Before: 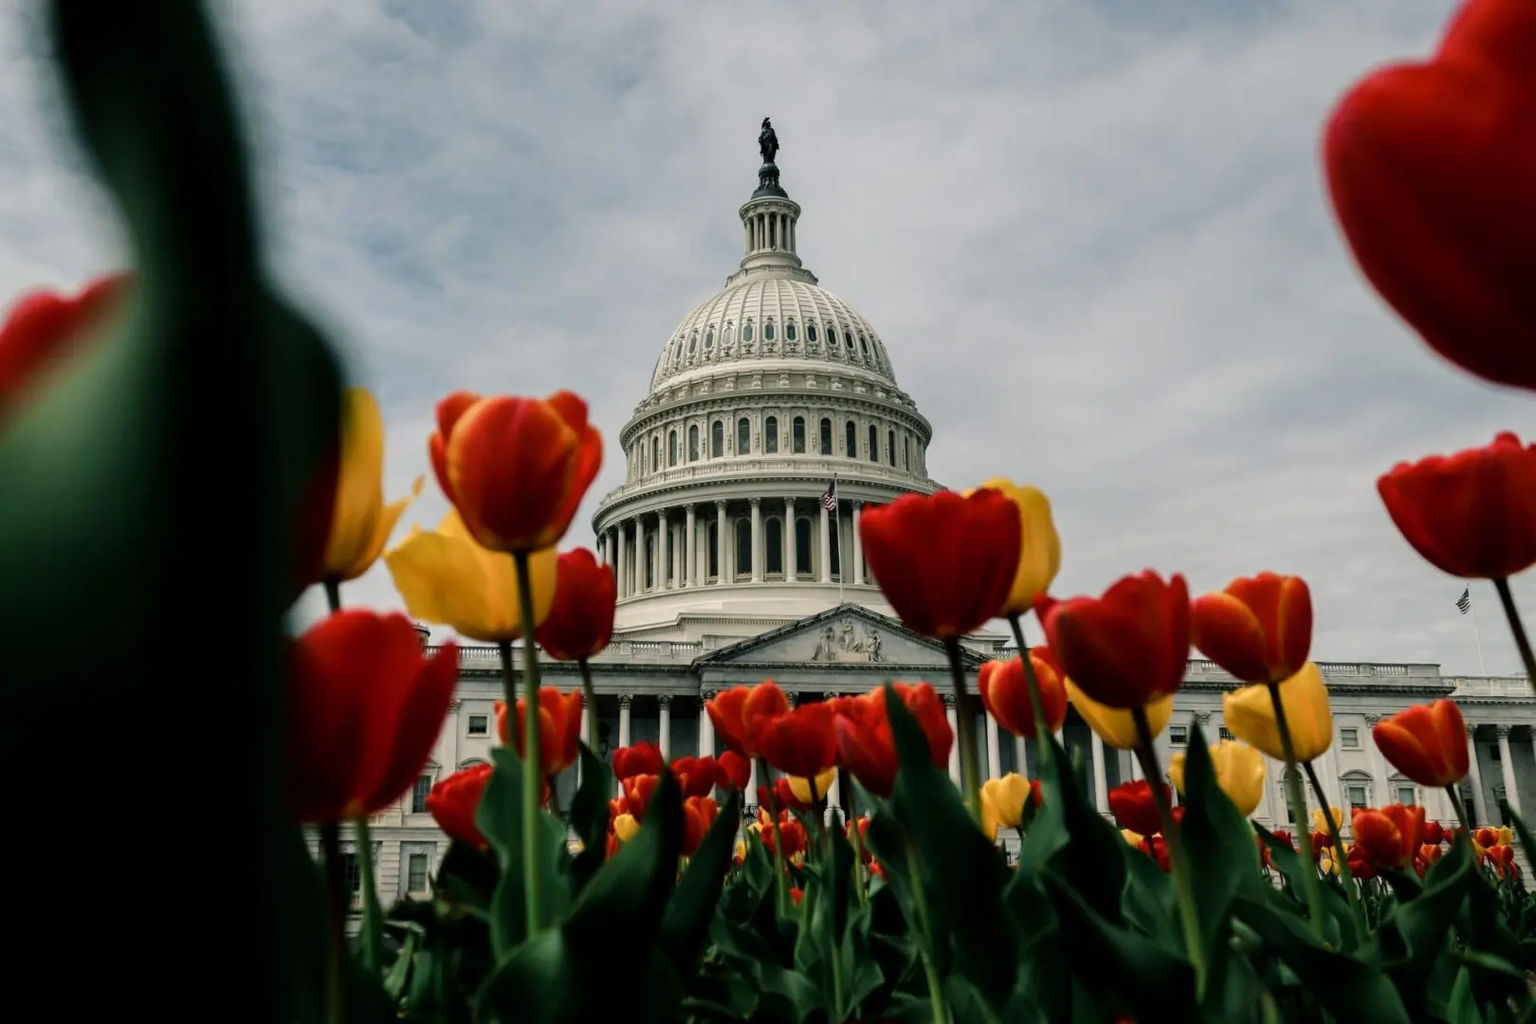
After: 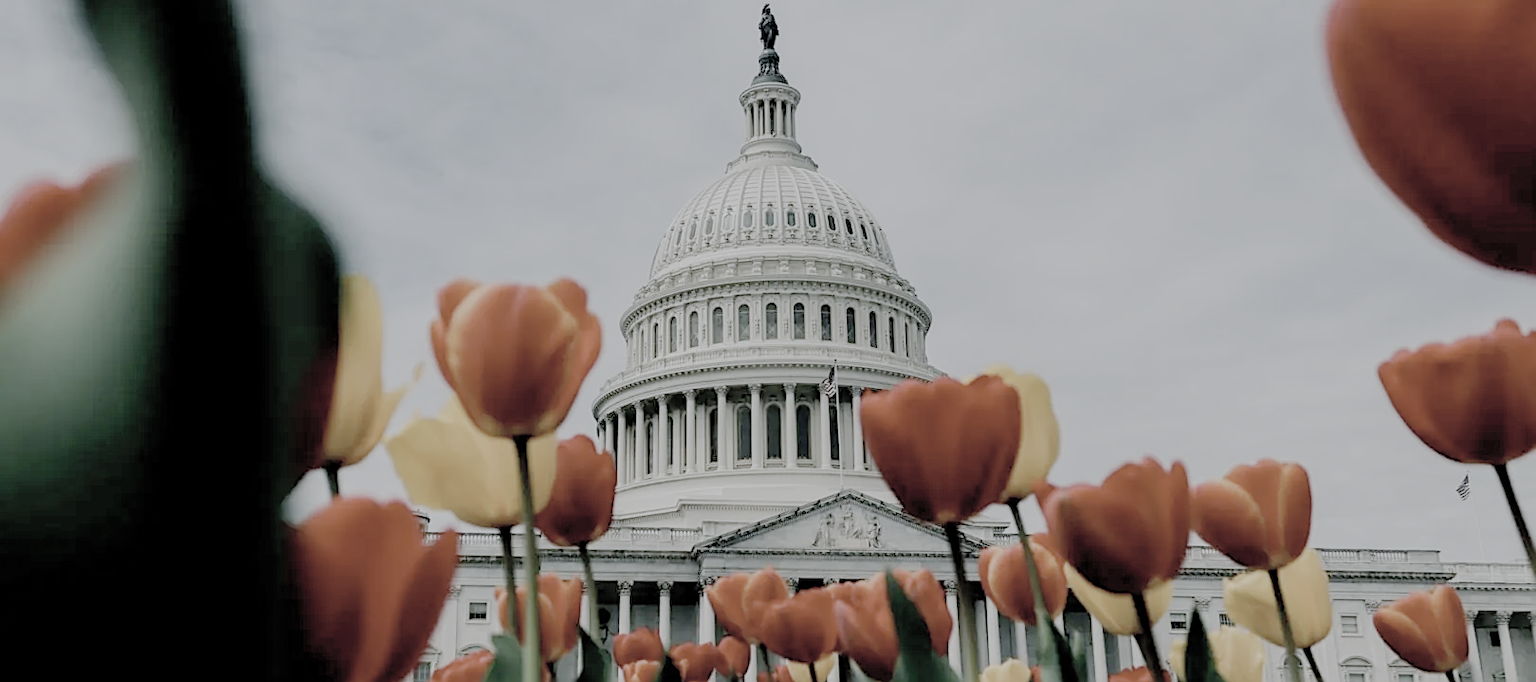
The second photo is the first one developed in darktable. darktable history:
filmic rgb: white relative exposure 8 EV, threshold 3 EV, structure ↔ texture 100%, target black luminance 0%, hardness 2.44, latitude 76.53%, contrast 0.562, shadows ↔ highlights balance 0%, preserve chrominance no, color science v4 (2020), iterations of high-quality reconstruction 10, type of noise poissonian, enable highlight reconstruction true
crop: top 11.166%, bottom 22.168%
exposure: black level correction 0, exposure 0.5 EV, compensate highlight preservation false
contrast brightness saturation: brightness 0.18, saturation -0.5
sharpen: on, module defaults
white balance: red 0.954, blue 1.079
